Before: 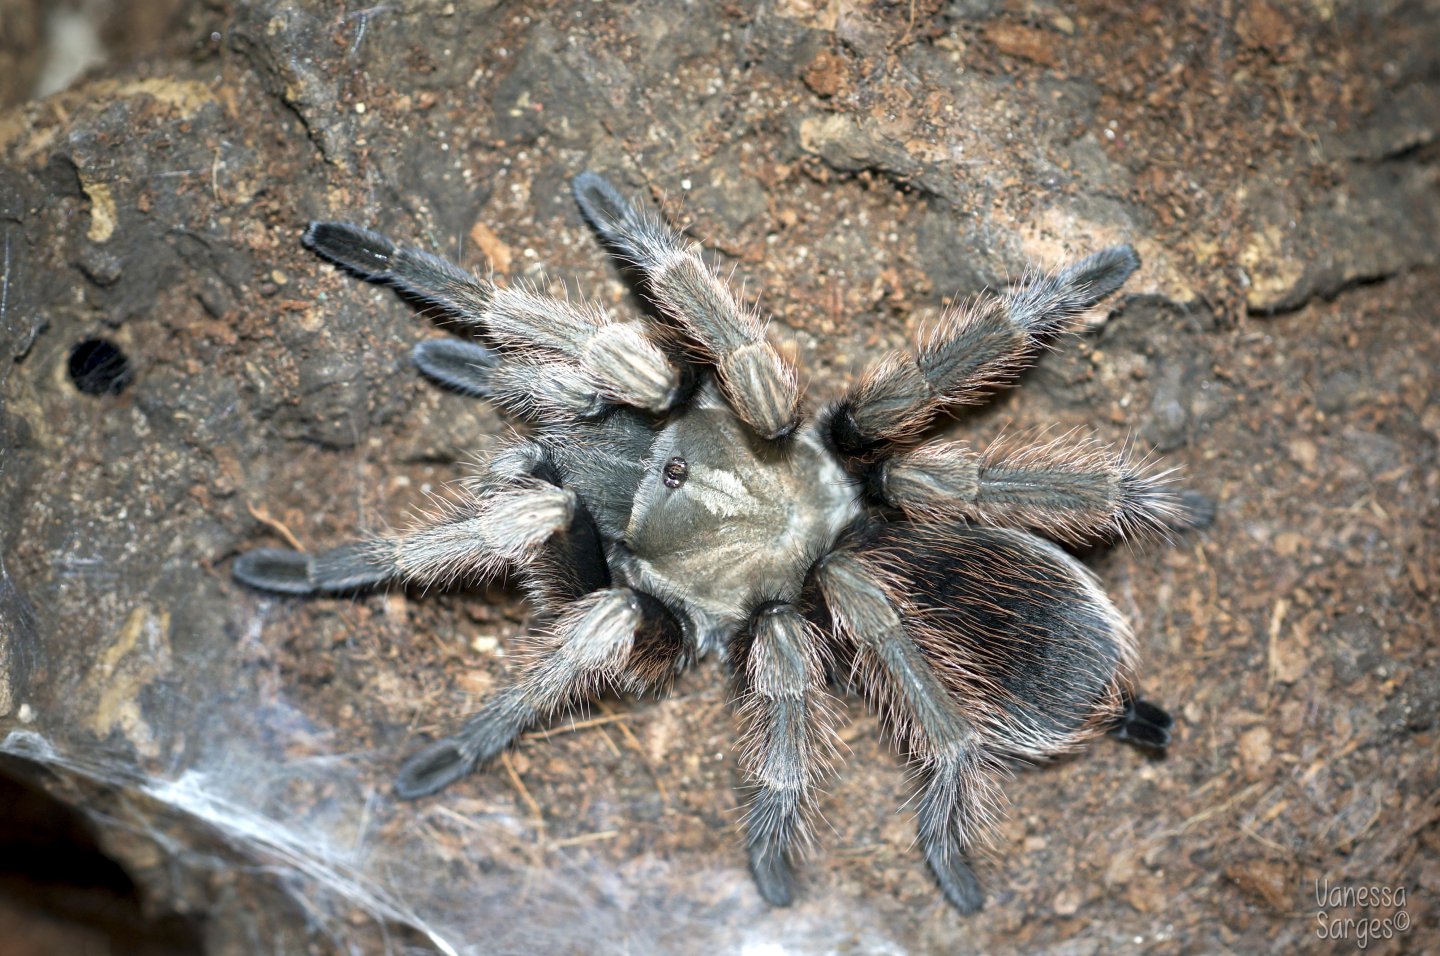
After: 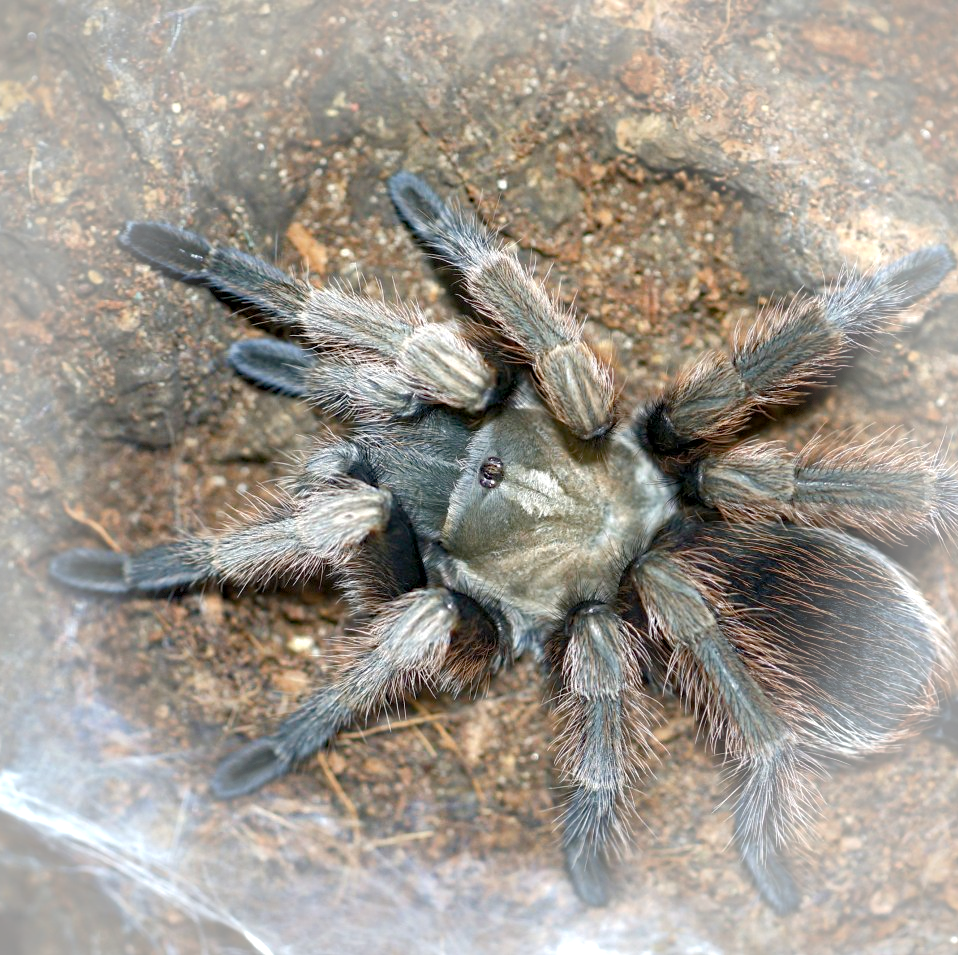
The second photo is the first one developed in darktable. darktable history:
crop and rotate: left 12.812%, right 20.606%
shadows and highlights: on, module defaults
exposure: exposure -0.002 EV, compensate highlight preservation false
color balance rgb: perceptual saturation grading › global saturation 20%, perceptual saturation grading › highlights -25.034%, perceptual saturation grading › shadows 25.033%, global vibrance 14.811%
tone equalizer: edges refinement/feathering 500, mask exposure compensation -1.57 EV, preserve details no
haze removal: compatibility mode true, adaptive false
vignetting: fall-off start 65.87%, fall-off radius 39.65%, brightness 0.299, saturation -0.002, automatic ratio true, width/height ratio 0.675, dithering 8-bit output
